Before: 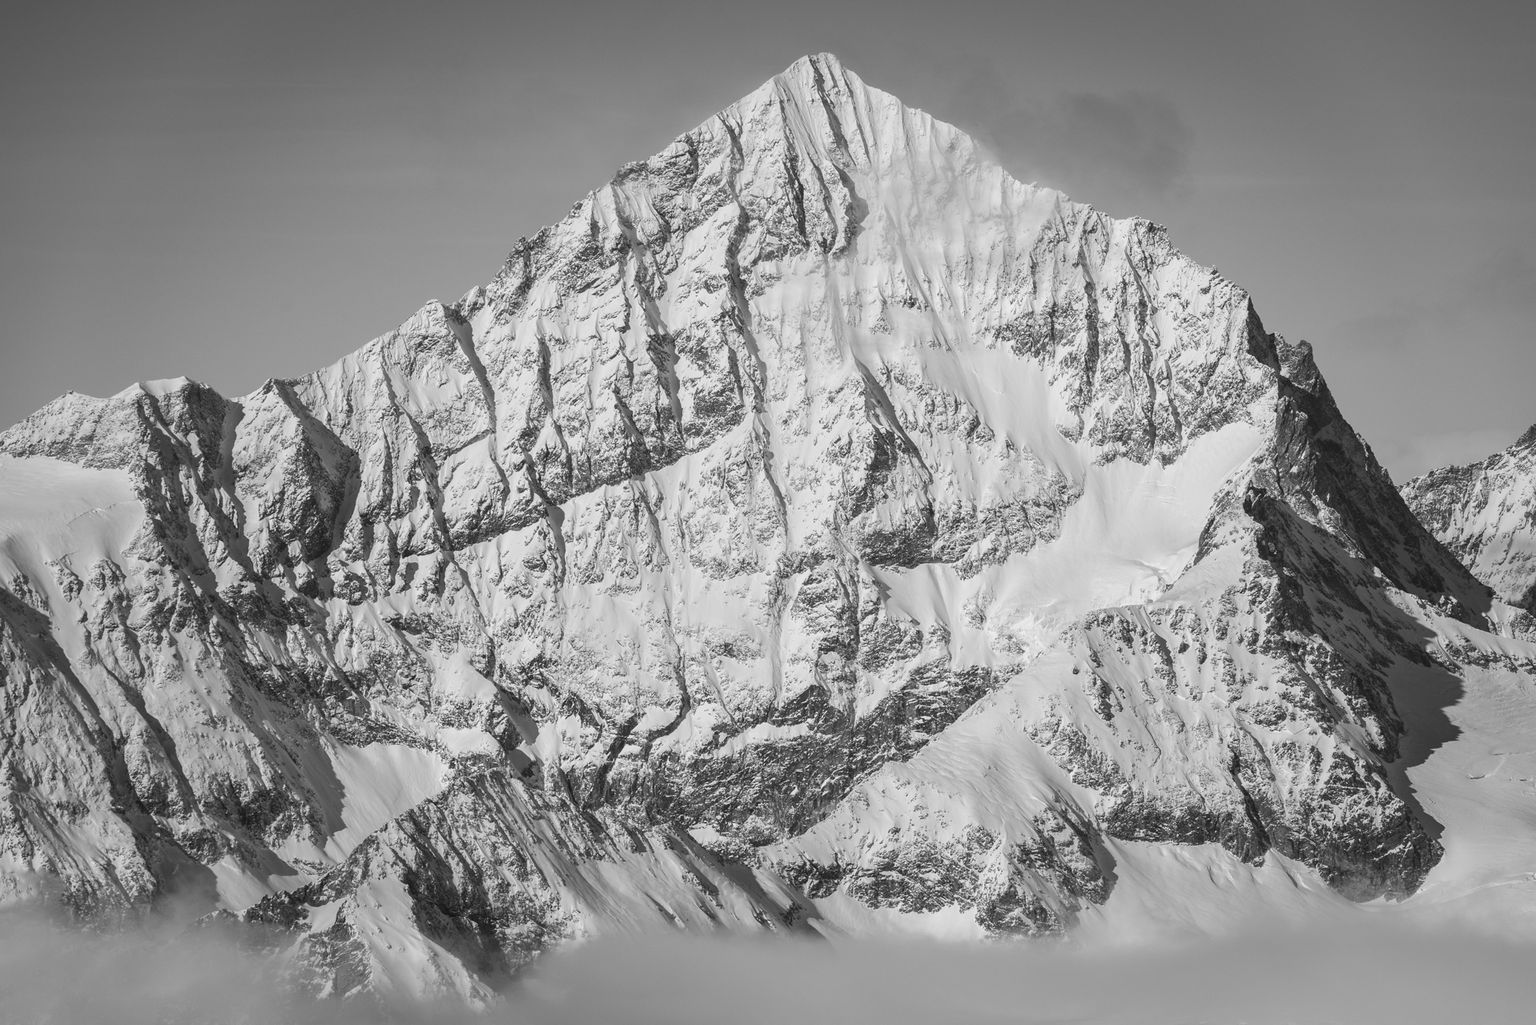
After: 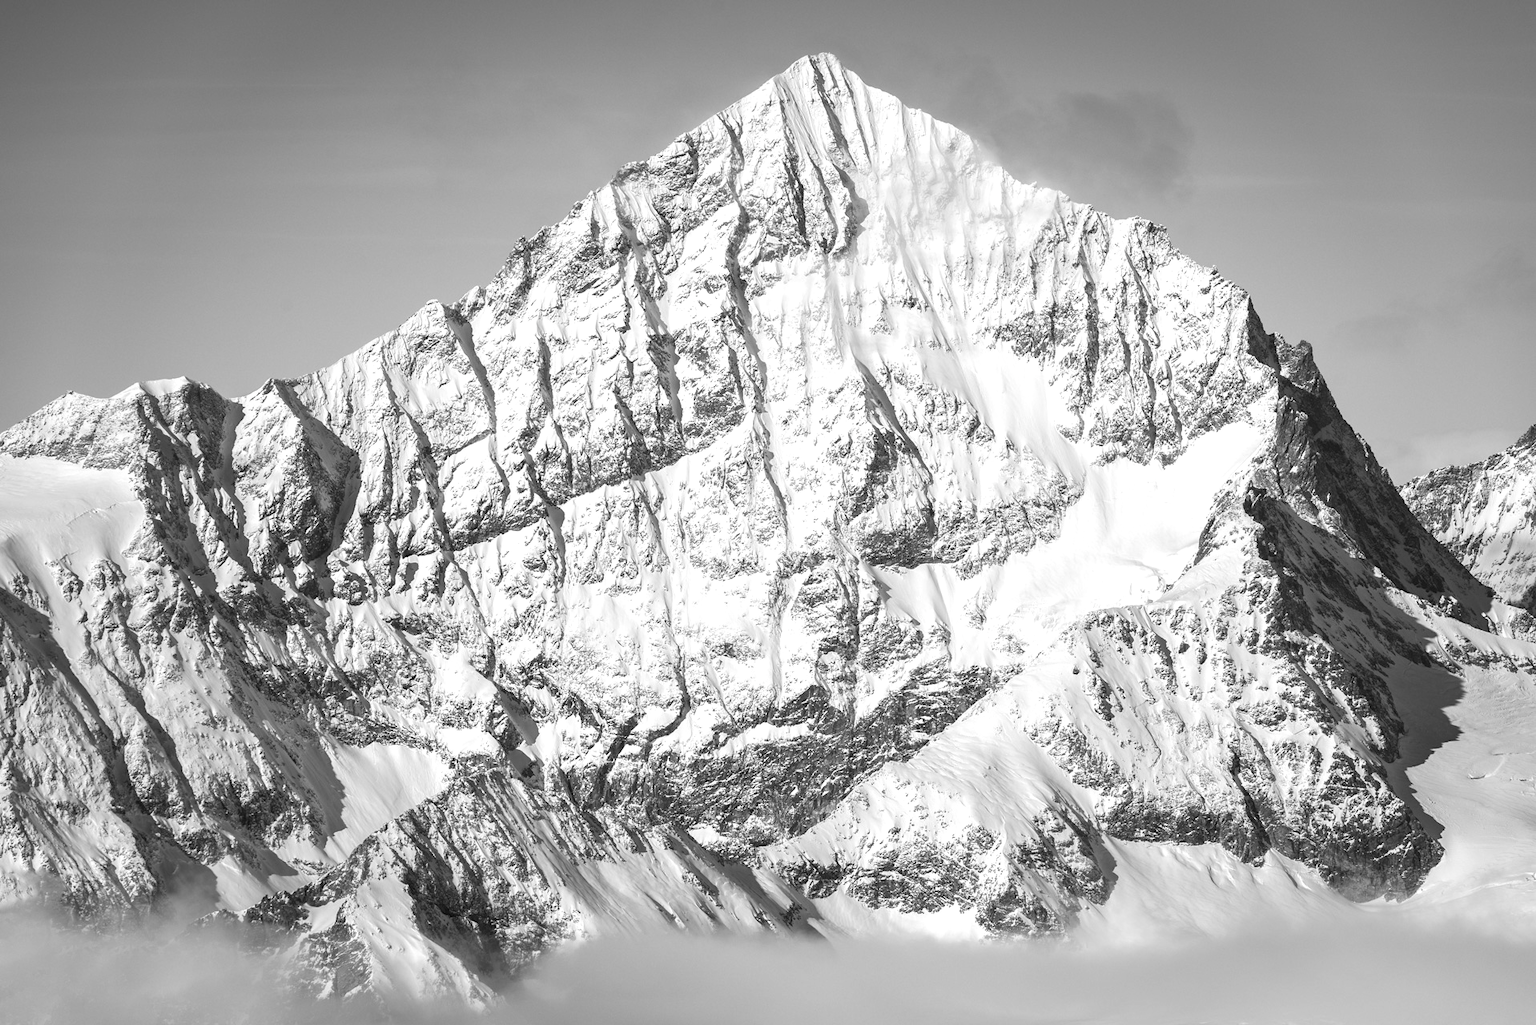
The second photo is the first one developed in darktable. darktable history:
velvia: strength 32%, mid-tones bias 0.2
color balance rgb: linear chroma grading › shadows -2.2%, linear chroma grading › highlights -15%, linear chroma grading › global chroma -10%, linear chroma grading › mid-tones -10%, perceptual saturation grading › global saturation 45%, perceptual saturation grading › highlights -50%, perceptual saturation grading › shadows 30%, perceptual brilliance grading › global brilliance 18%, global vibrance 45%
